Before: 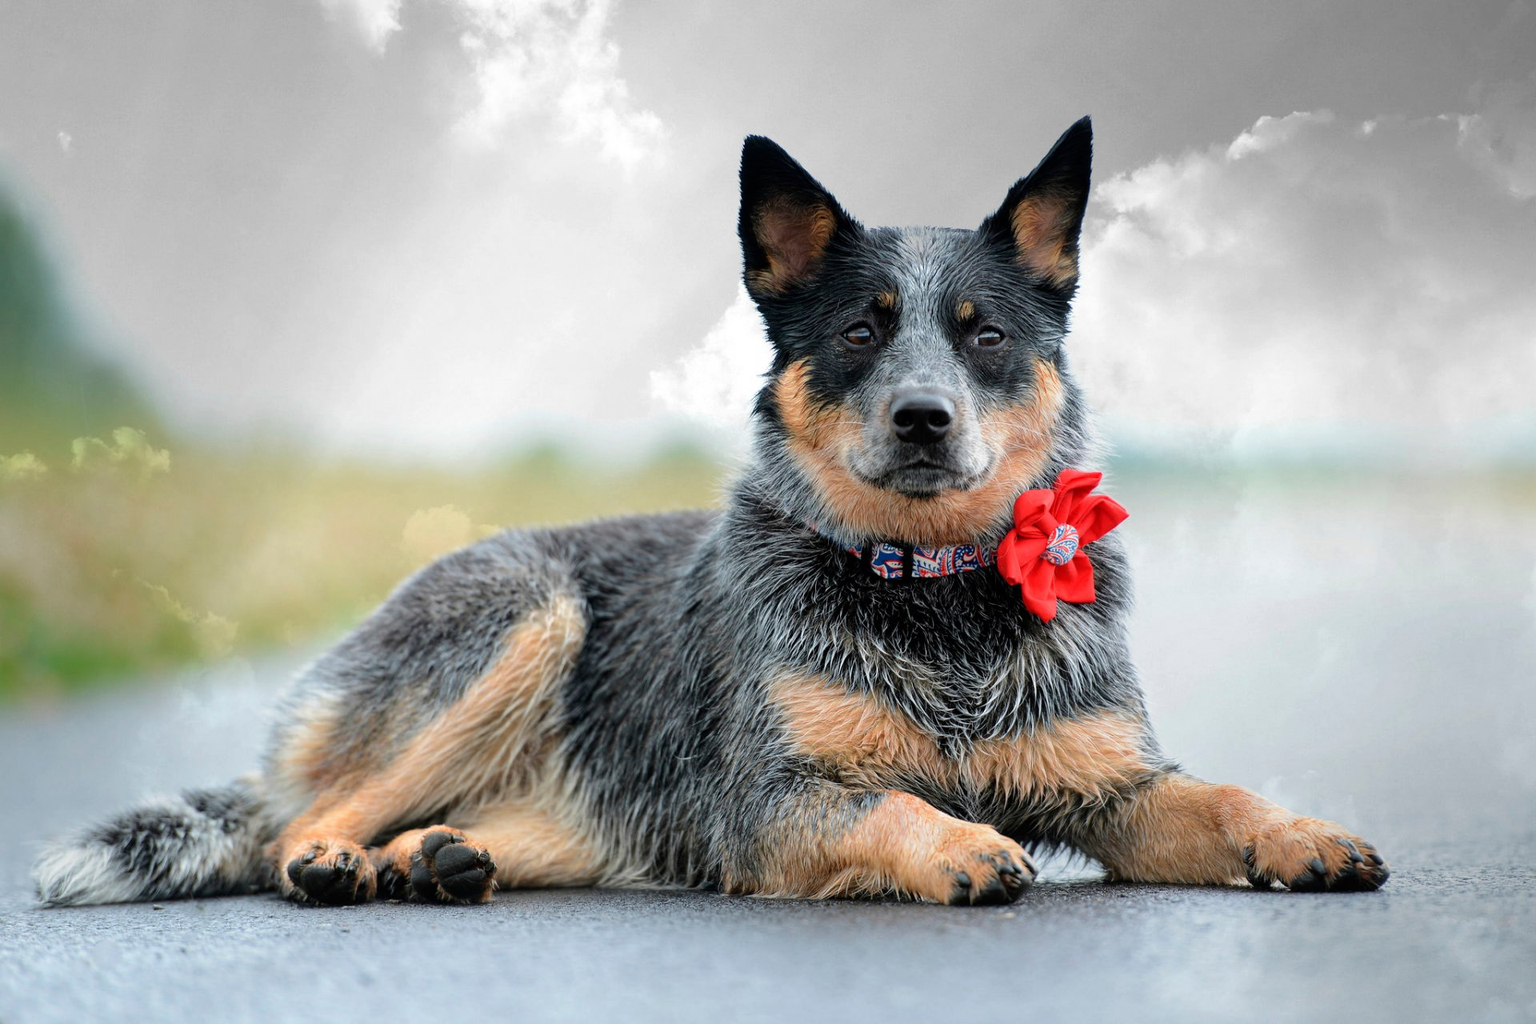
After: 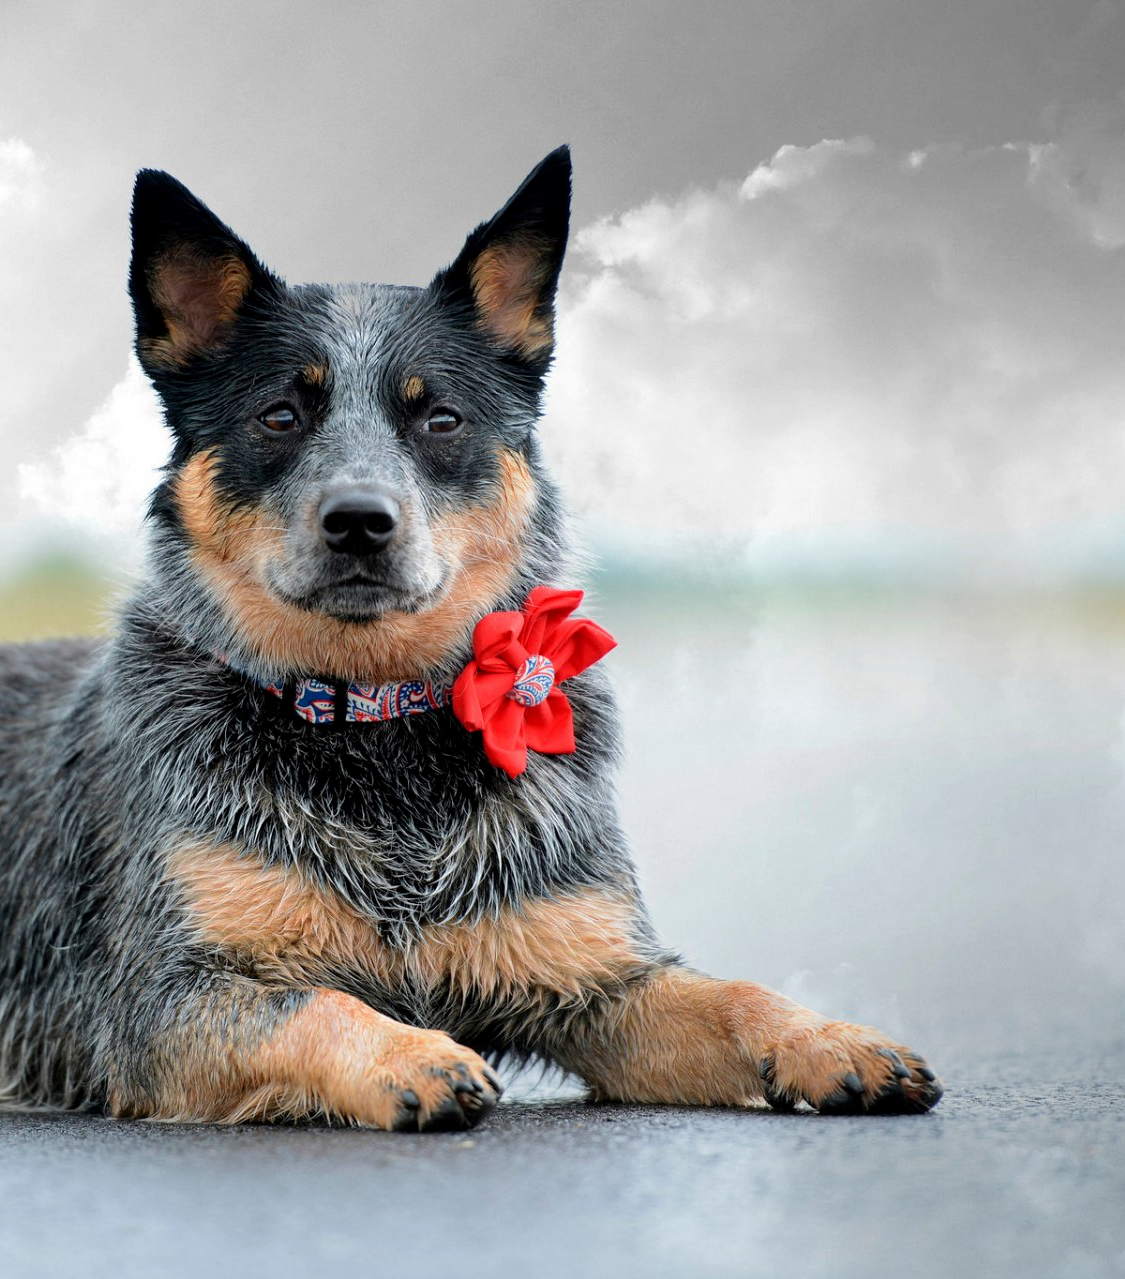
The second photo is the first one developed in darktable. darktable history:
crop: left 41.402%
exposure: black level correction 0.001, compensate highlight preservation false
